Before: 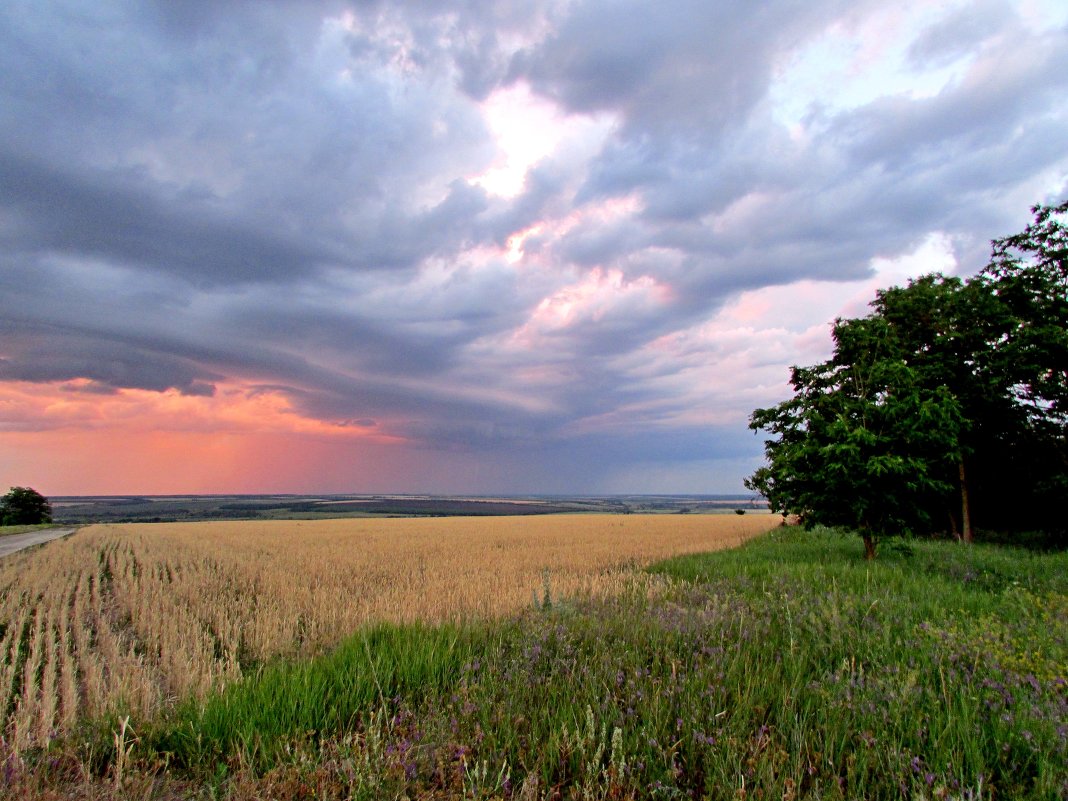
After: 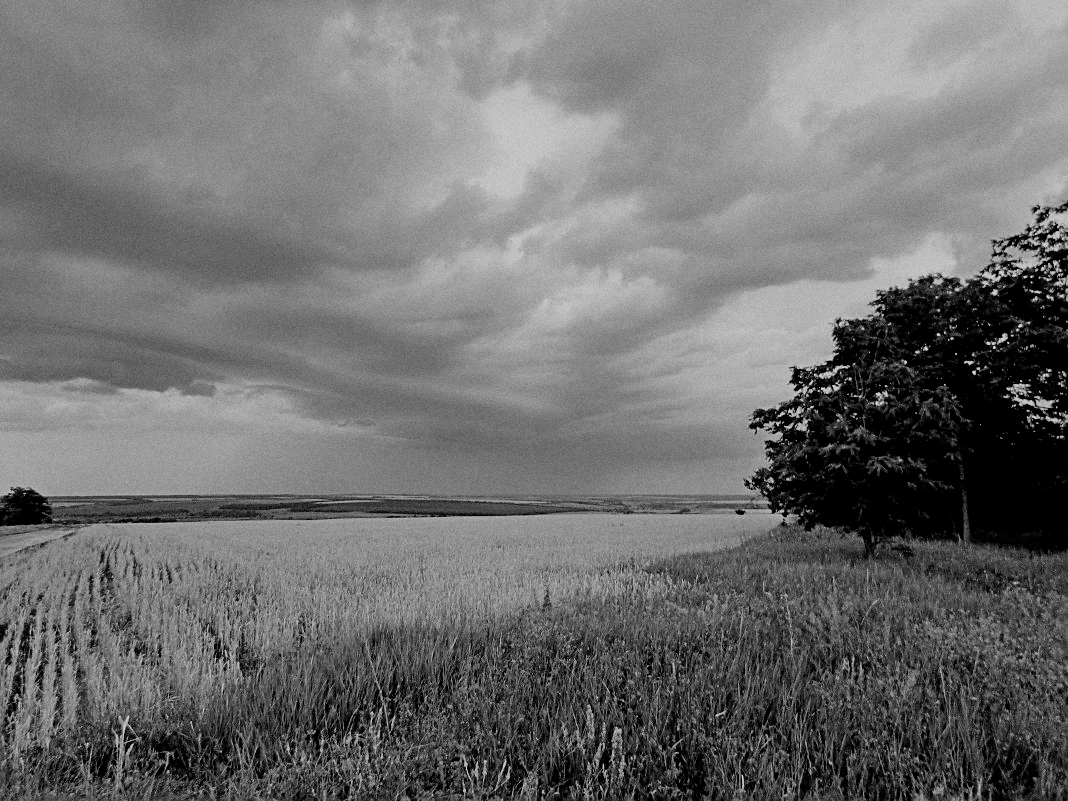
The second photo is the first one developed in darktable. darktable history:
exposure: exposure 0.2 EV, compensate highlight preservation false
grain: coarseness 0.09 ISO
sharpen: on, module defaults
filmic rgb: black relative exposure -7.48 EV, white relative exposure 4.83 EV, hardness 3.4, color science v6 (2022)
monochrome: a 26.22, b 42.67, size 0.8
